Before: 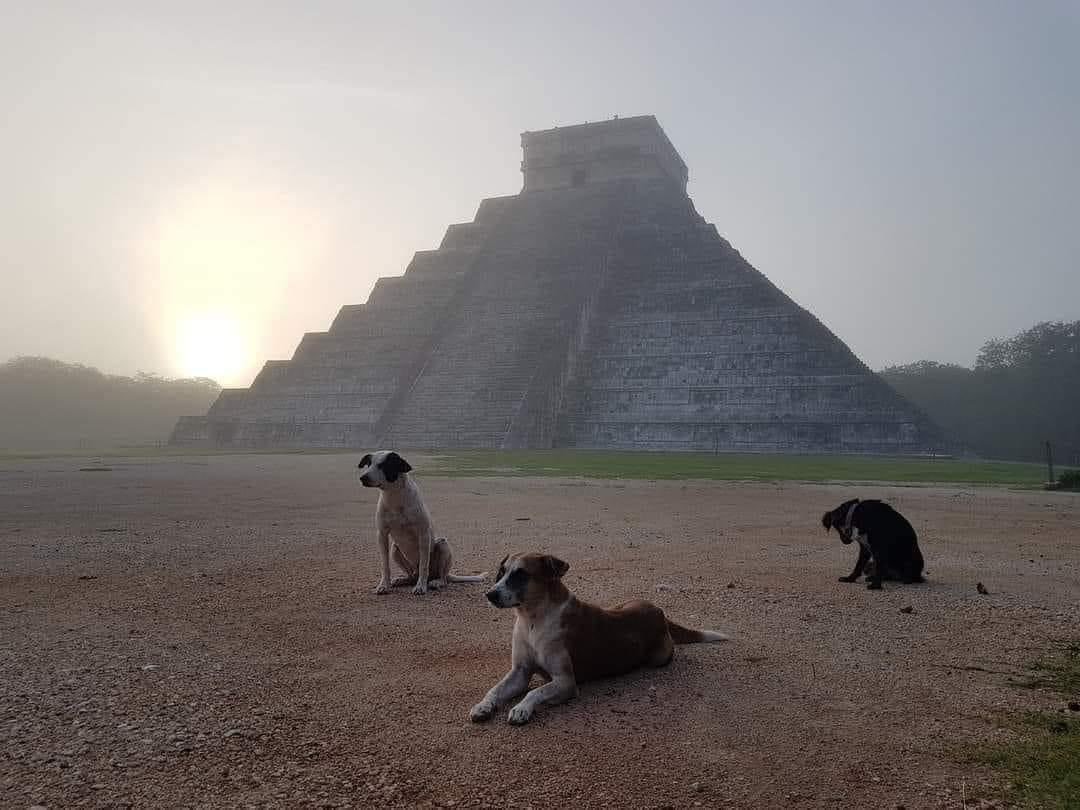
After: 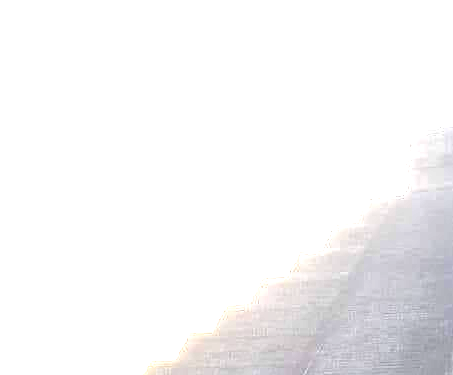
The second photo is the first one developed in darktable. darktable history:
exposure: exposure 2.207 EV, compensate highlight preservation false
crop and rotate: left 10.817%, top 0.062%, right 47.194%, bottom 53.626%
